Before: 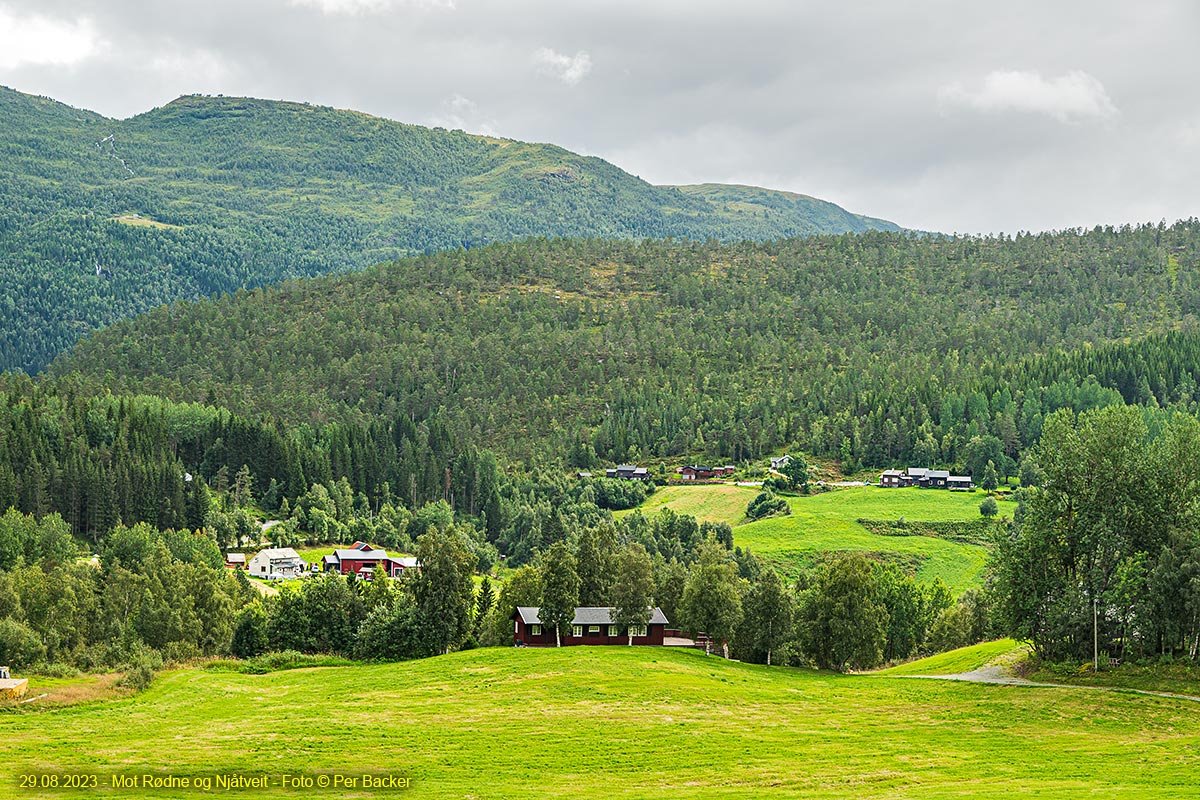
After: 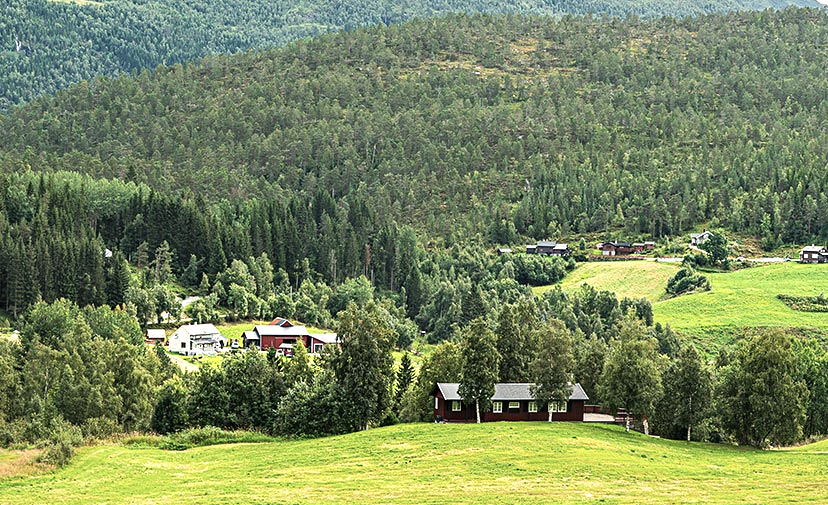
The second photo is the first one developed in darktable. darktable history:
contrast brightness saturation: contrast 0.063, brightness -0.012, saturation -0.247
tone equalizer: -8 EV -0.431 EV, -7 EV -0.404 EV, -6 EV -0.314 EV, -5 EV -0.205 EV, -3 EV 0.246 EV, -2 EV 0.307 EV, -1 EV 0.392 EV, +0 EV 0.441 EV
crop: left 6.709%, top 28.013%, right 24.256%, bottom 8.796%
